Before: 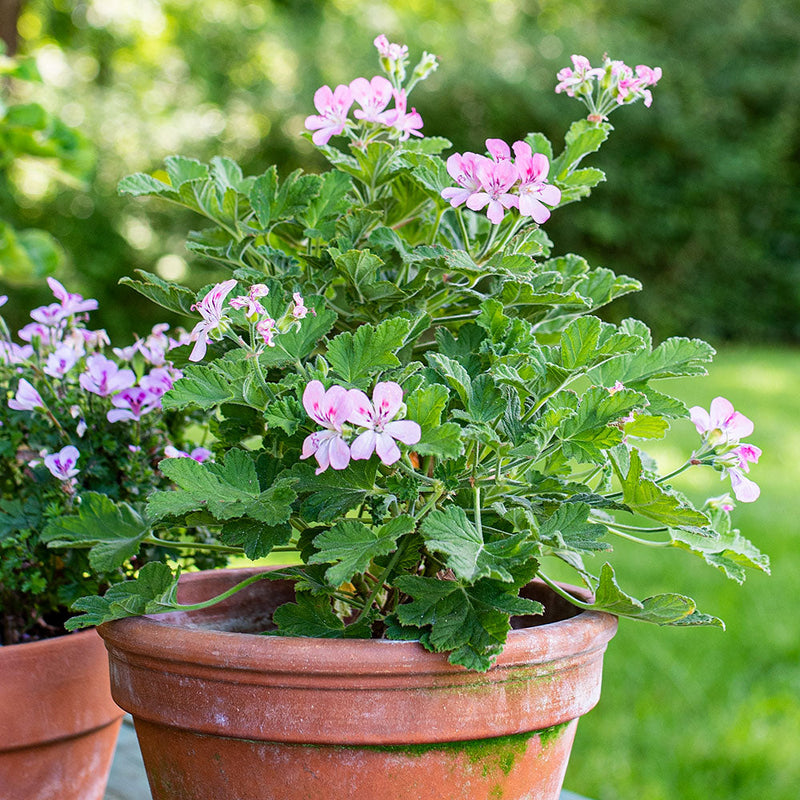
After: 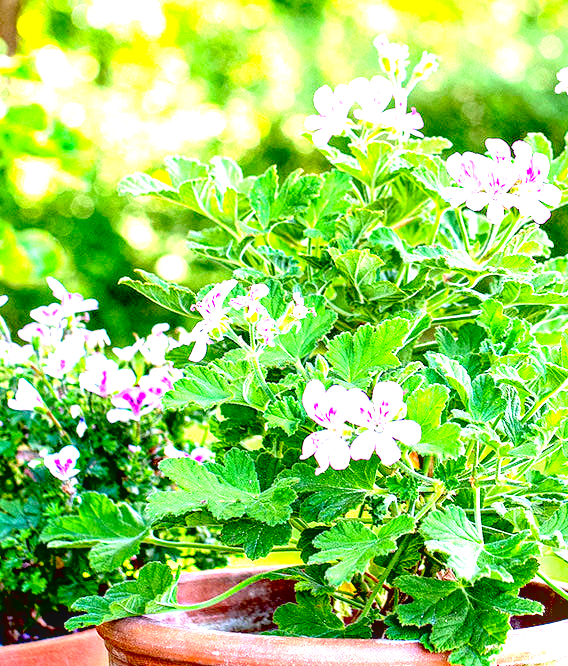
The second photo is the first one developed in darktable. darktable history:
local contrast: on, module defaults
contrast brightness saturation: contrast 0.07, brightness 0.08, saturation 0.18
exposure: black level correction 0.016, exposure 1.774 EV, compensate highlight preservation false
crop: right 28.885%, bottom 16.626%
